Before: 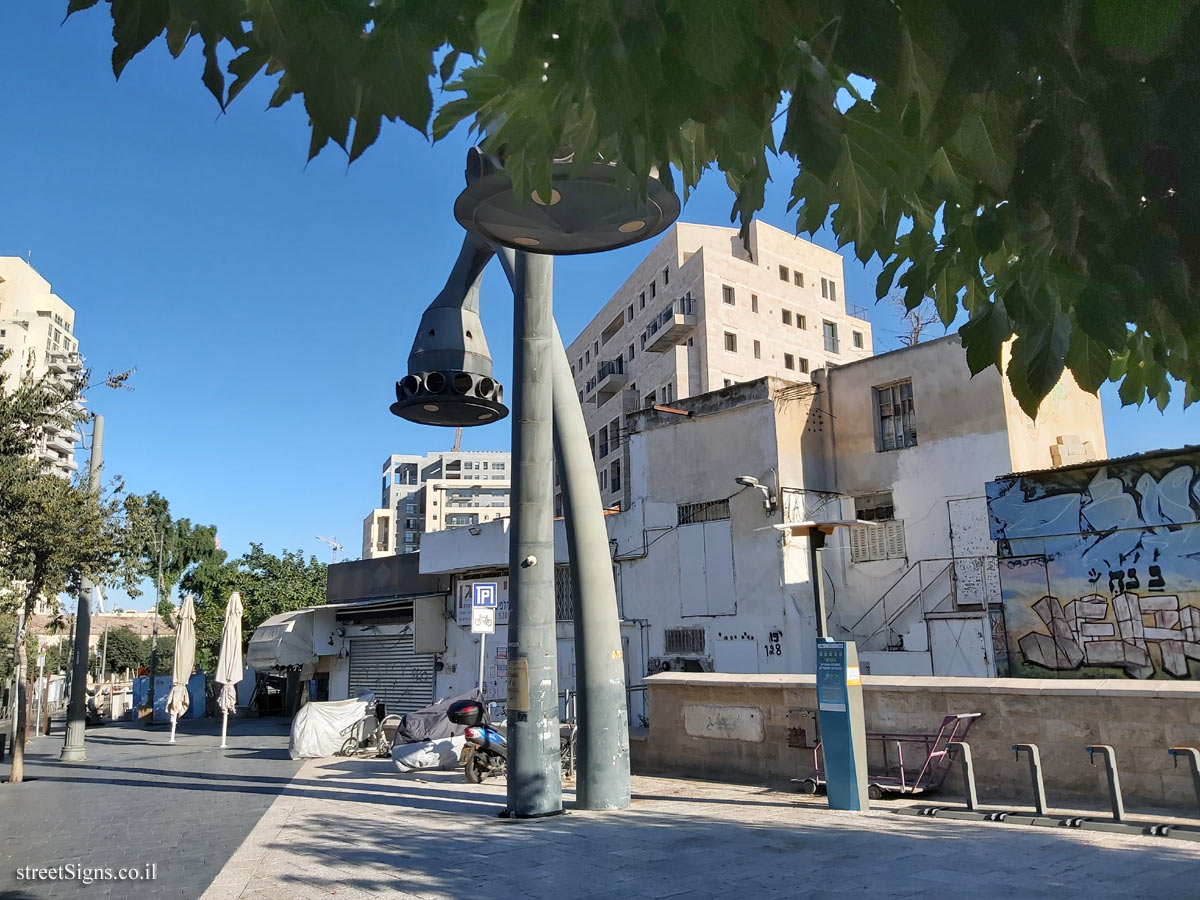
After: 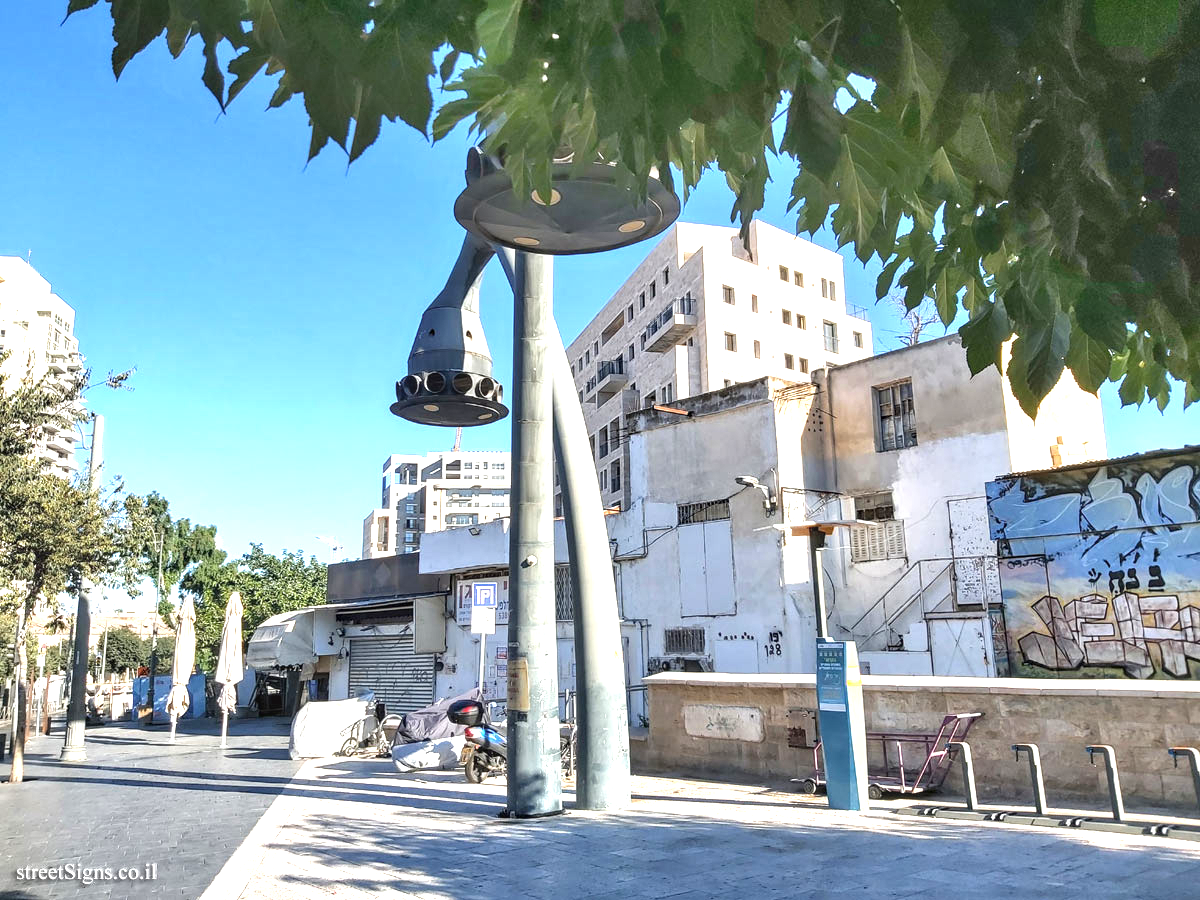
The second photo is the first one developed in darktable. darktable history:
exposure: black level correction 0, exposure 1.198 EV, compensate exposure bias true, compensate highlight preservation false
local contrast: on, module defaults
